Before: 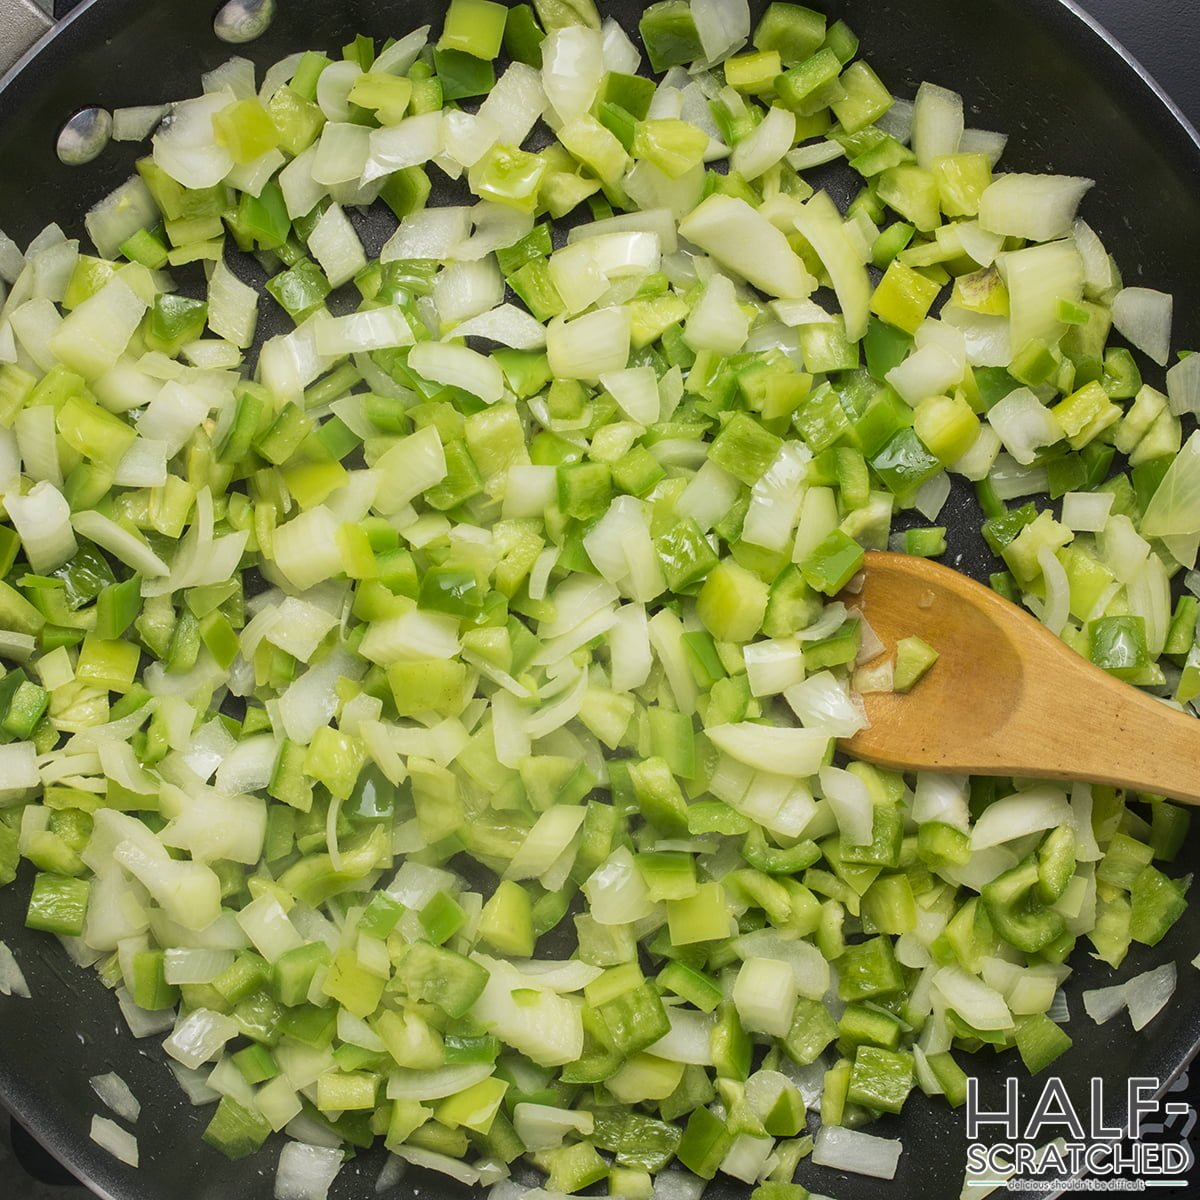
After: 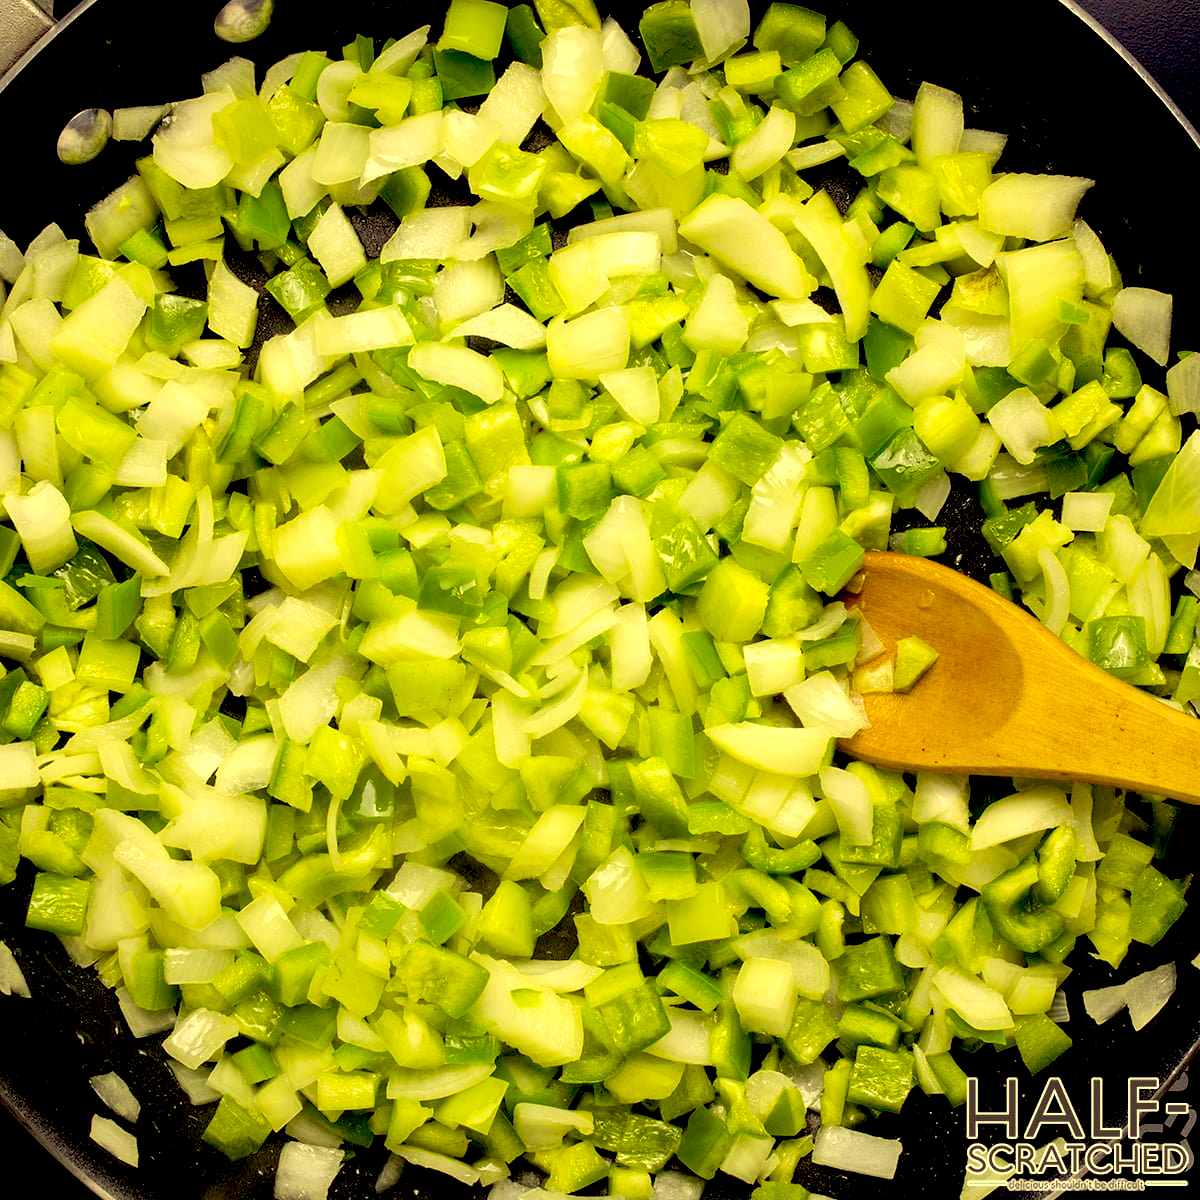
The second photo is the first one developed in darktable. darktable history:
color correction: highlights a* -0.482, highlights b* 40, shadows a* 9.8, shadows b* -0.161
exposure: black level correction 0.04, exposure 0.5 EV, compensate highlight preservation false
